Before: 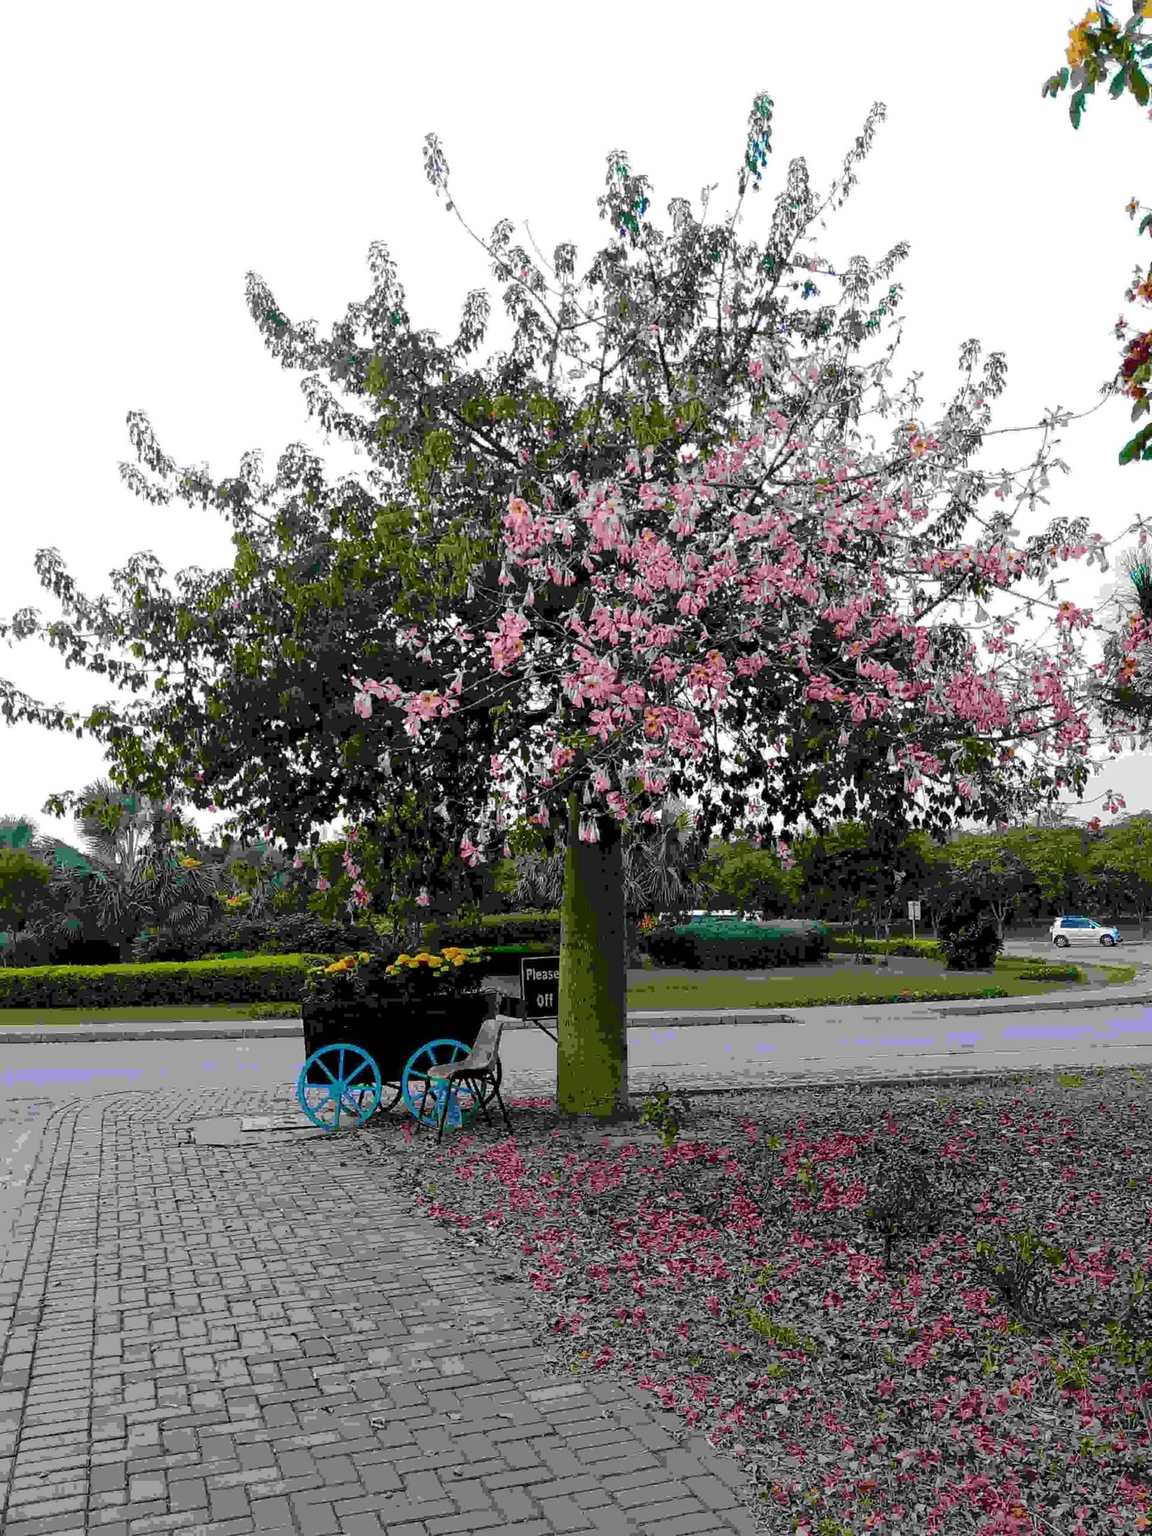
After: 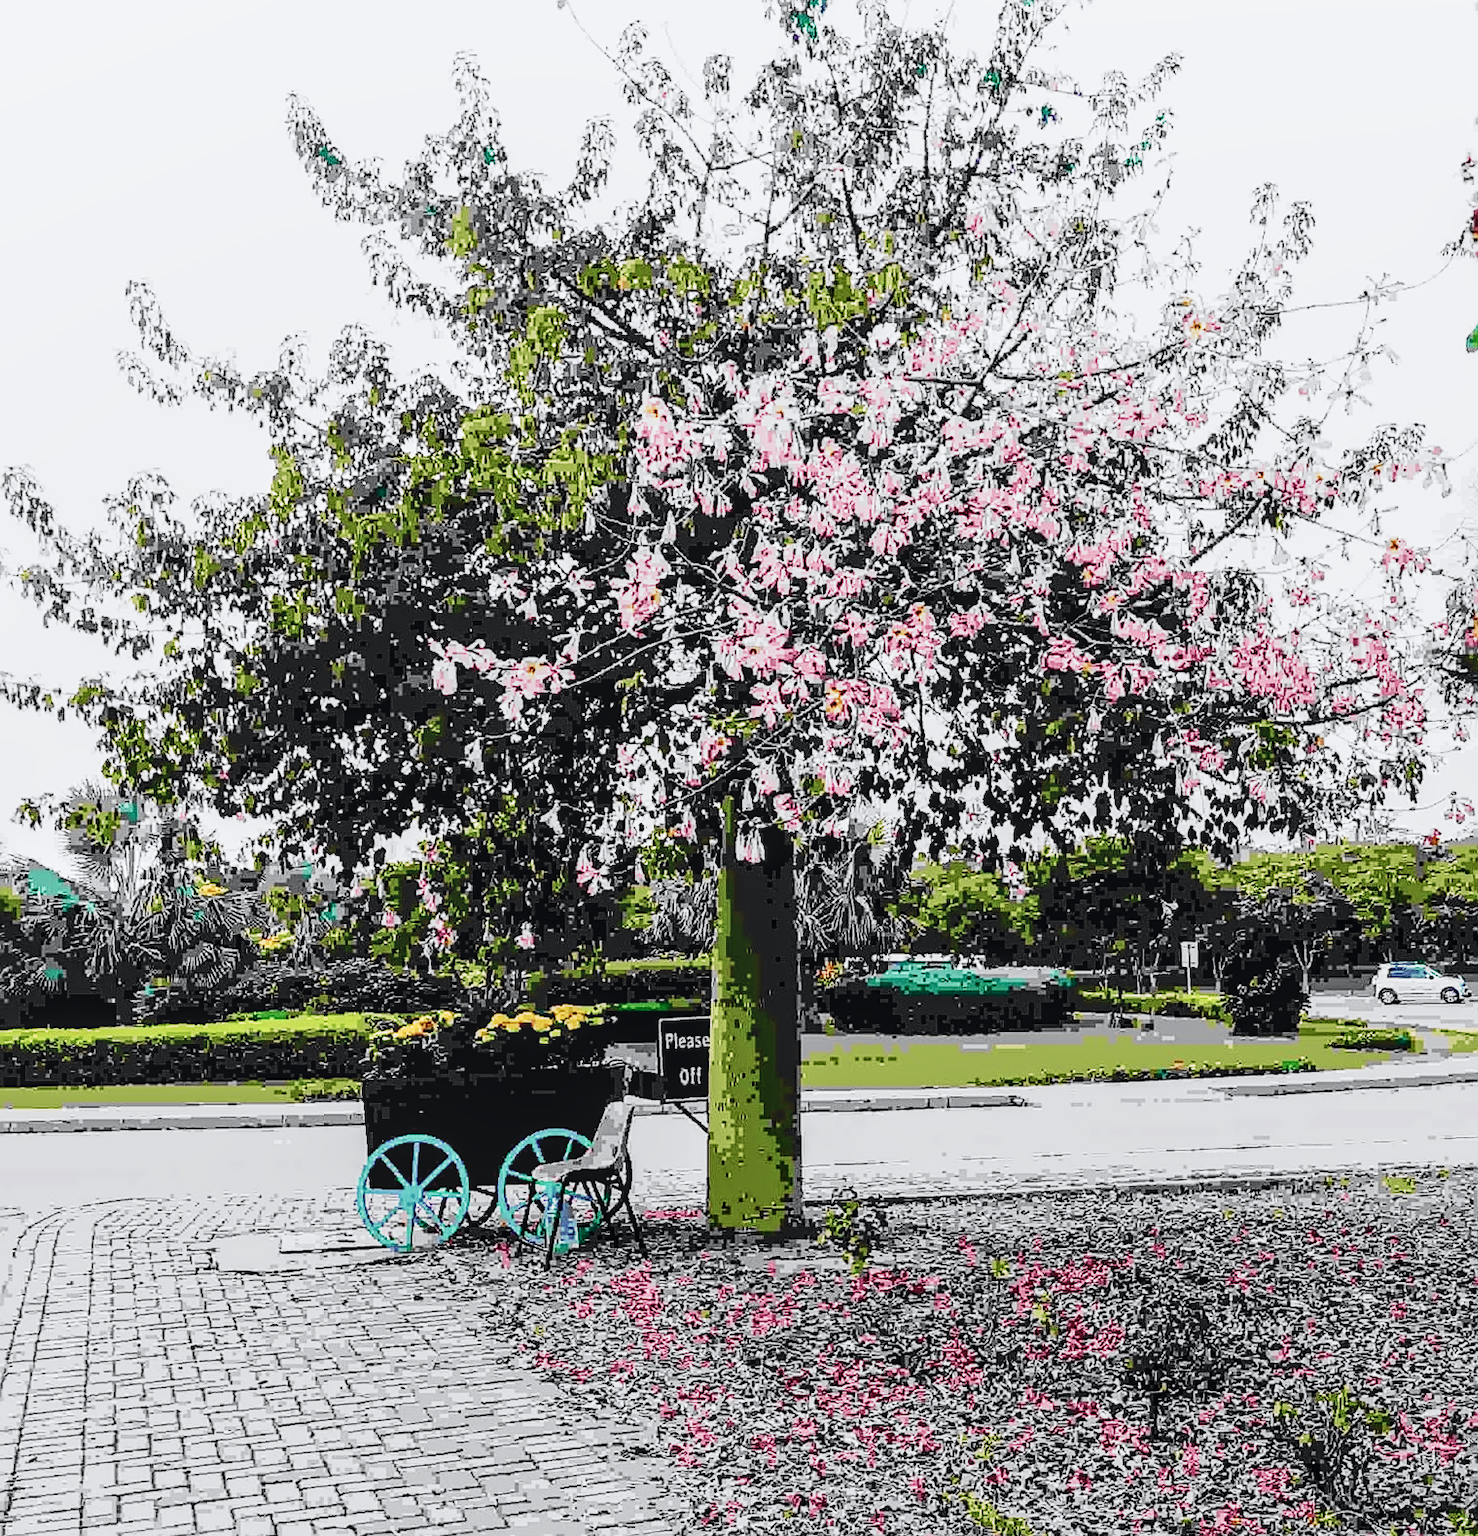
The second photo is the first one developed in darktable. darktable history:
crop and rotate: left 2.991%, top 13.302%, right 1.981%, bottom 12.636%
sharpen: on, module defaults
contrast brightness saturation: contrast -0.05, saturation -0.41
rotate and perspective: crop left 0, crop top 0
local contrast: on, module defaults
base curve: curves: ch0 [(0, 0) (0, 0.001) (0.001, 0.001) (0.004, 0.002) (0.007, 0.004) (0.015, 0.013) (0.033, 0.045) (0.052, 0.096) (0.075, 0.17) (0.099, 0.241) (0.163, 0.42) (0.219, 0.55) (0.259, 0.616) (0.327, 0.722) (0.365, 0.765) (0.522, 0.873) (0.547, 0.881) (0.689, 0.919) (0.826, 0.952) (1, 1)], preserve colors none
tone curve: curves: ch0 [(0, 0) (0.071, 0.047) (0.266, 0.26) (0.483, 0.554) (0.753, 0.811) (1, 0.983)]; ch1 [(0, 0) (0.346, 0.307) (0.408, 0.369) (0.463, 0.443) (0.482, 0.493) (0.502, 0.5) (0.517, 0.502) (0.55, 0.548) (0.597, 0.624) (0.651, 0.698) (1, 1)]; ch2 [(0, 0) (0.346, 0.34) (0.434, 0.46) (0.485, 0.494) (0.5, 0.494) (0.517, 0.506) (0.535, 0.529) (0.583, 0.611) (0.625, 0.666) (1, 1)], color space Lab, independent channels, preserve colors none
